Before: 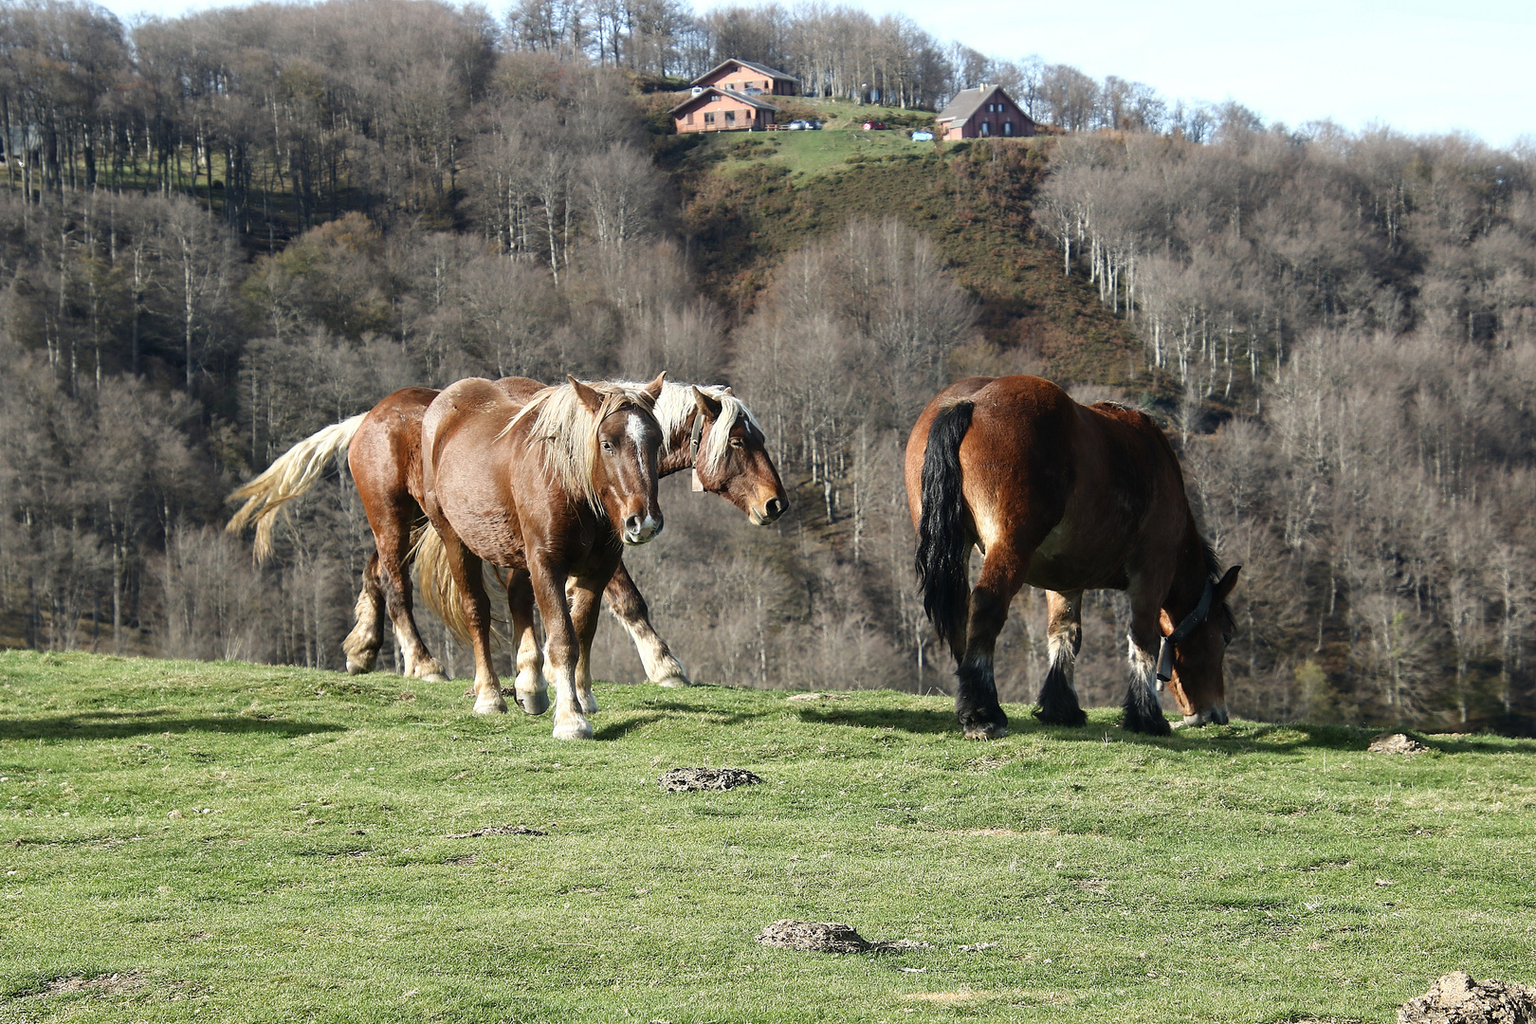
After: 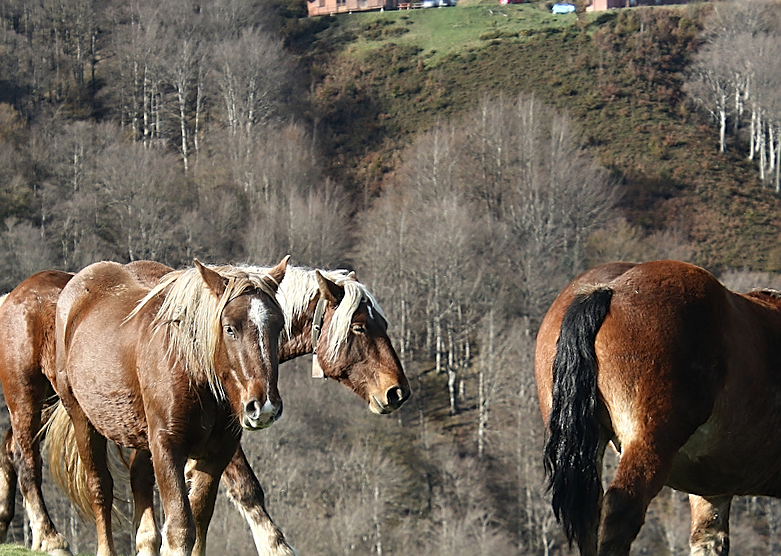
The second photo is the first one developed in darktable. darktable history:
crop: left 17.835%, top 7.675%, right 32.881%, bottom 32.213%
rotate and perspective: rotation 1.69°, lens shift (vertical) -0.023, lens shift (horizontal) -0.291, crop left 0.025, crop right 0.988, crop top 0.092, crop bottom 0.842
sharpen: on, module defaults
